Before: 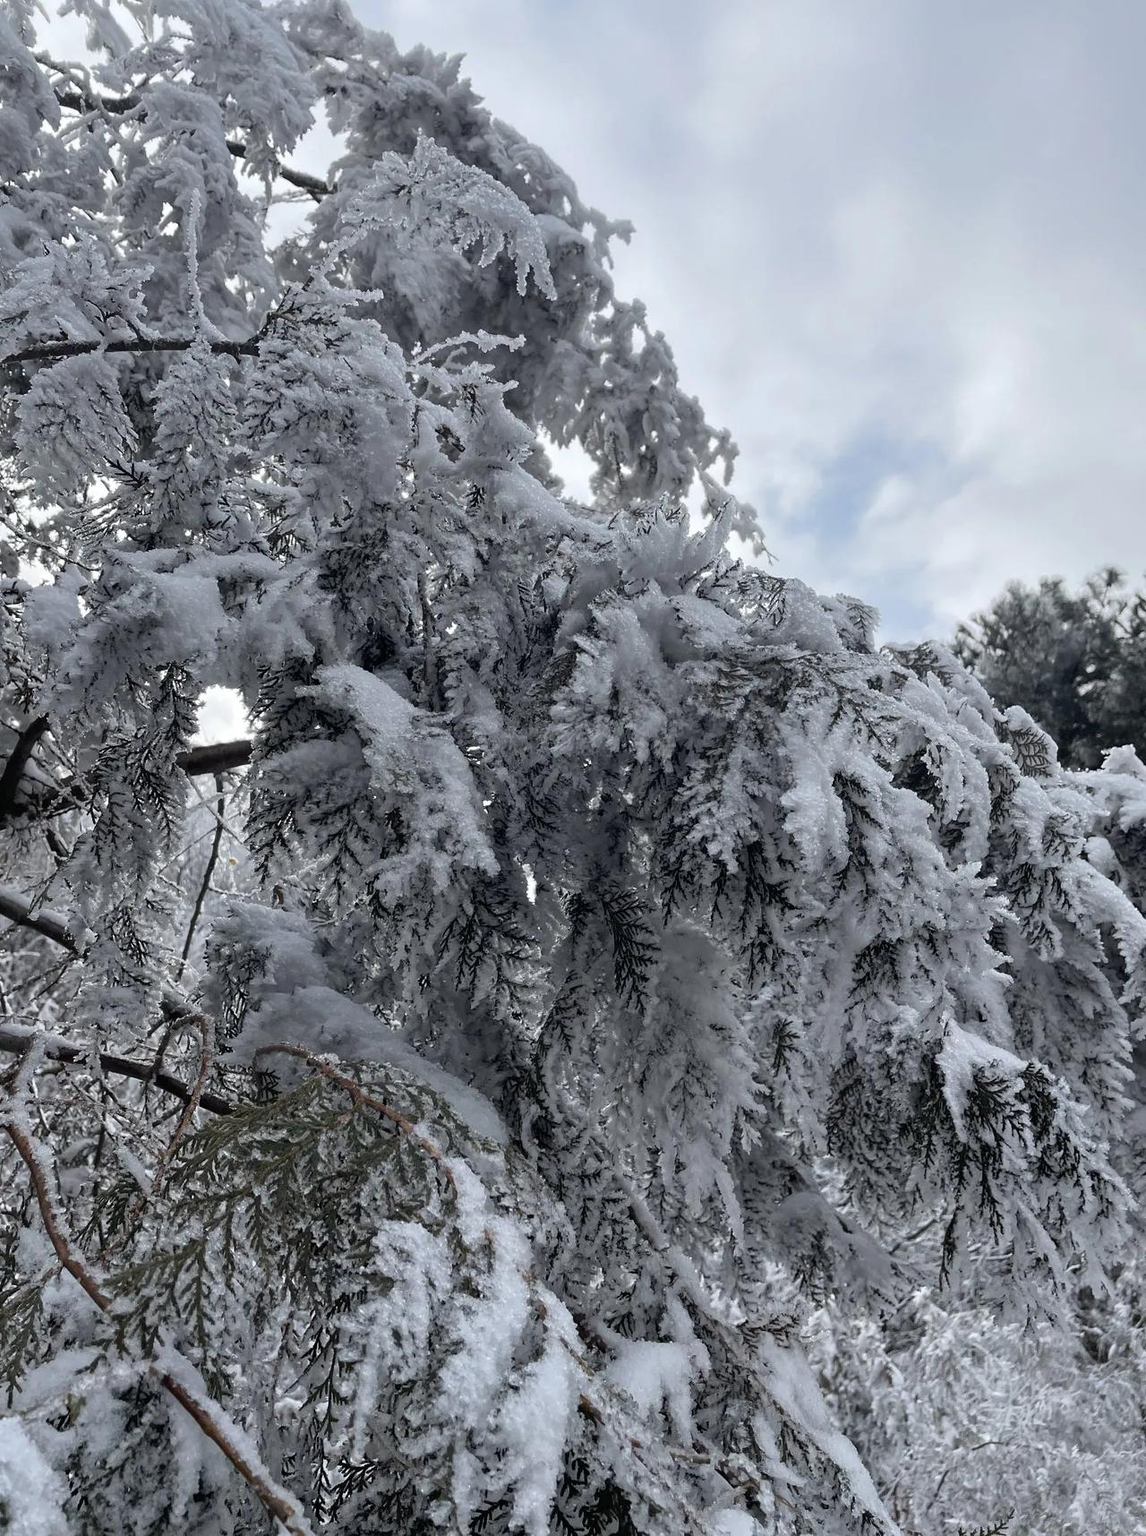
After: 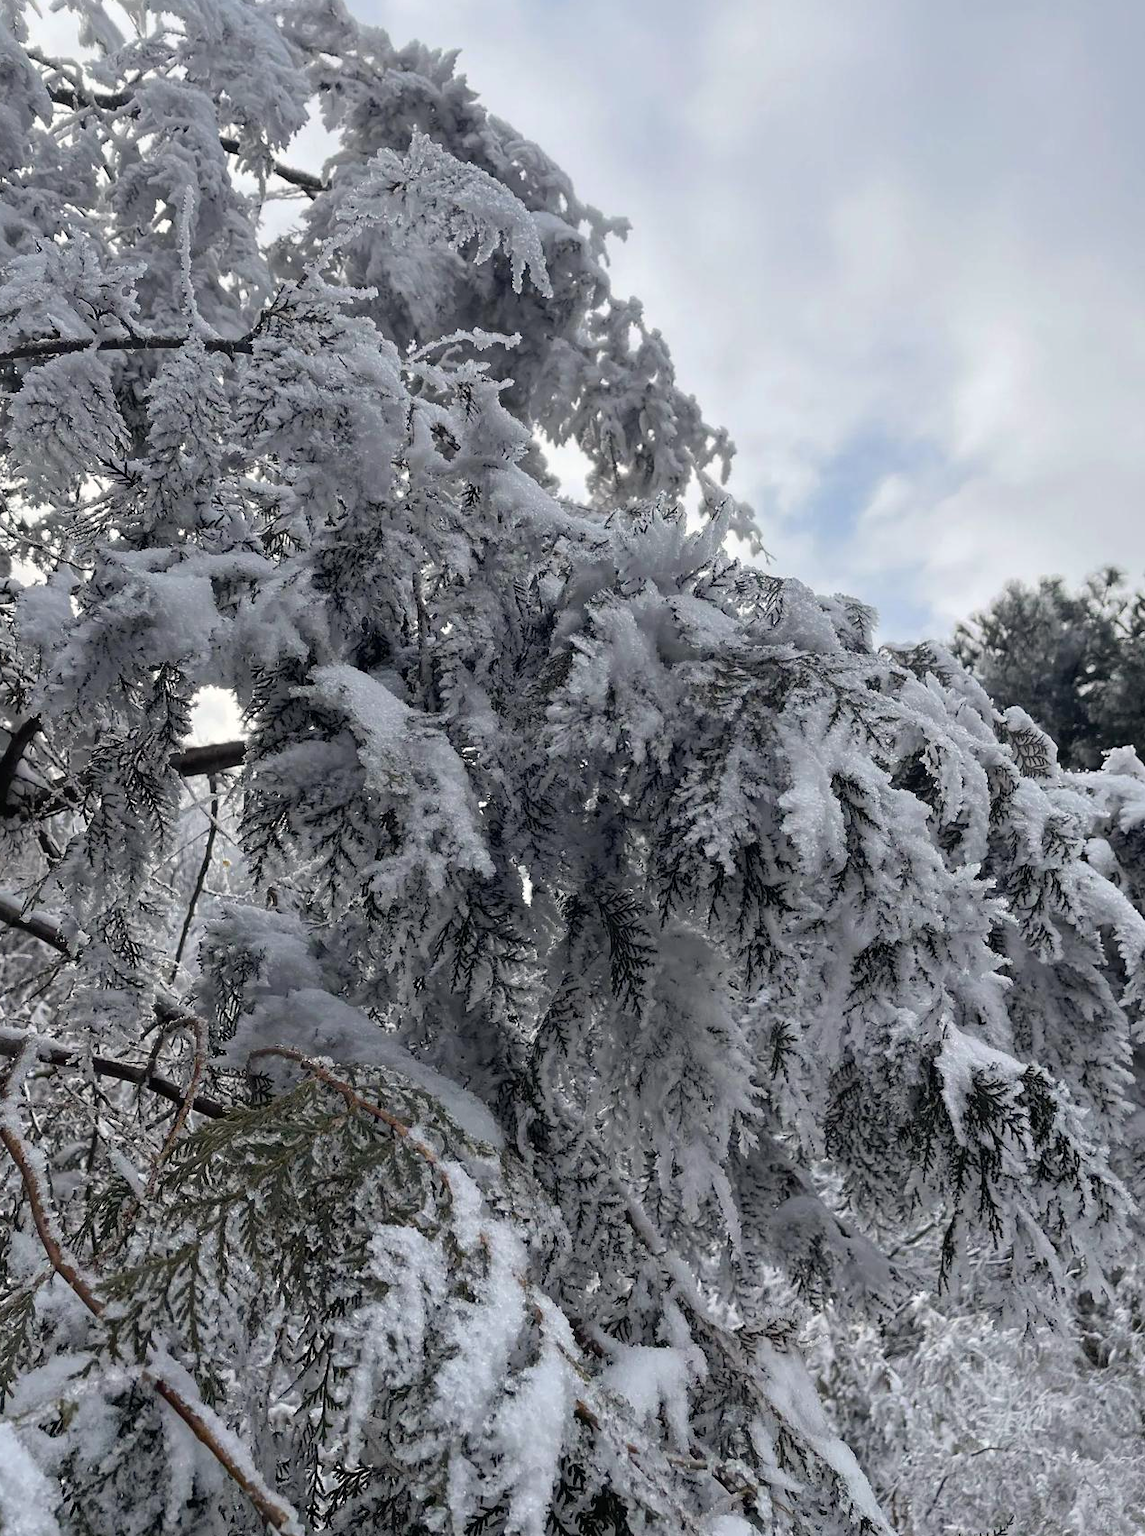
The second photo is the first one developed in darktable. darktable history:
contrast brightness saturation: saturation 0.098
crop and rotate: left 0.752%, top 0.367%, bottom 0.318%
color correction: highlights a* 0.674, highlights b* 2.81, saturation 1.08
